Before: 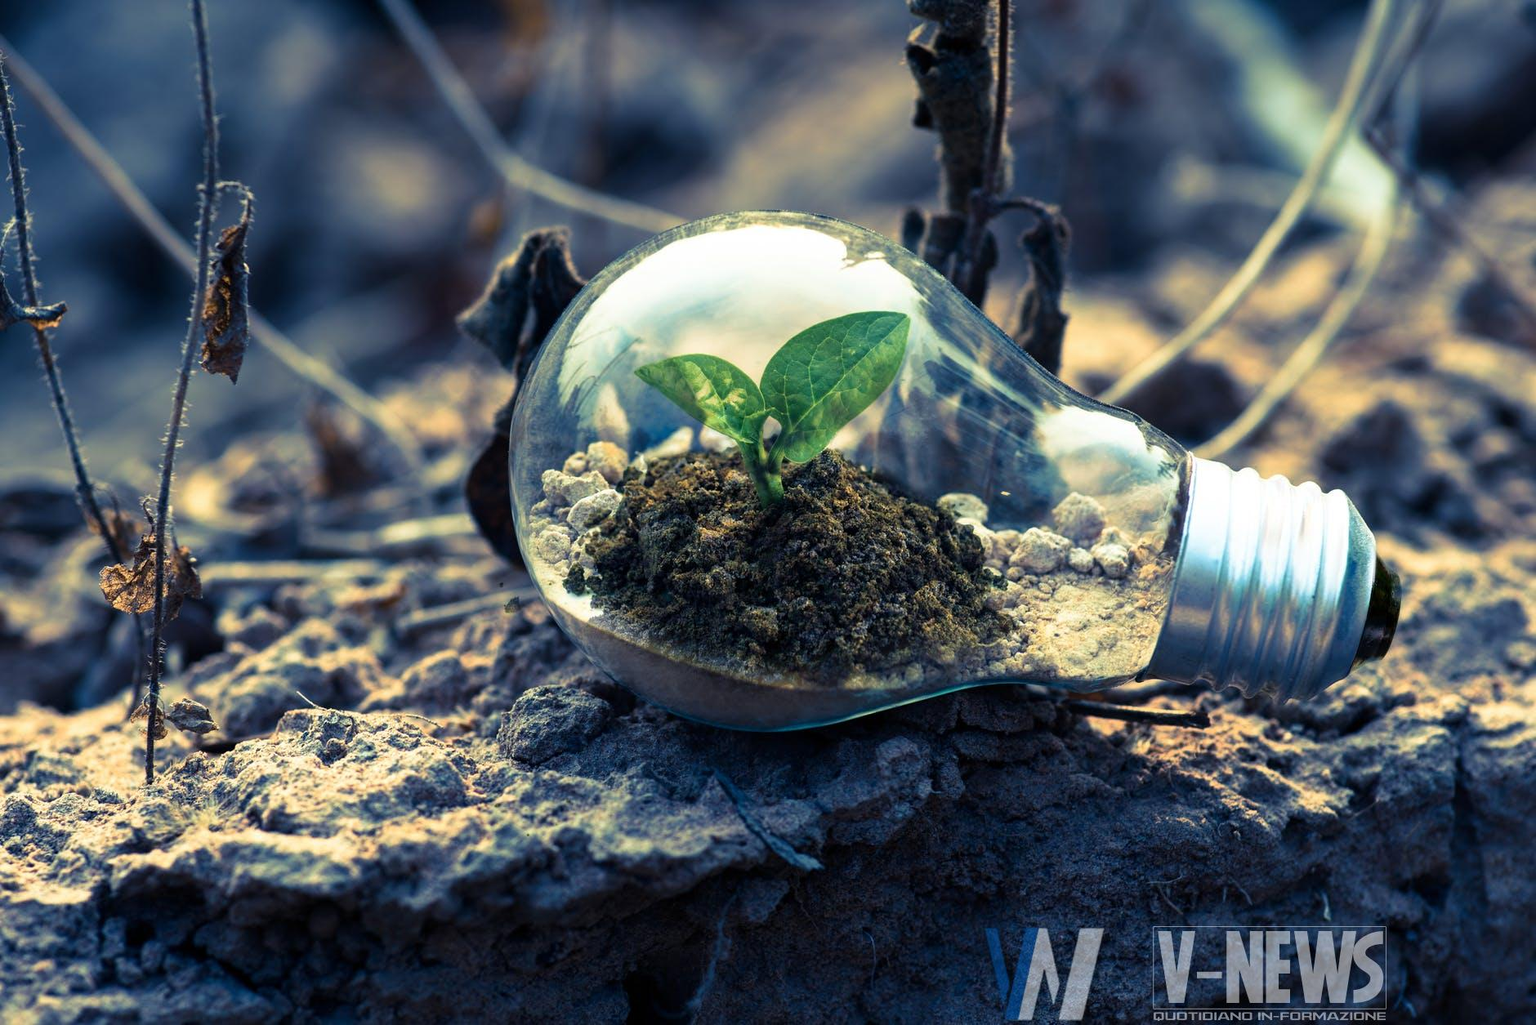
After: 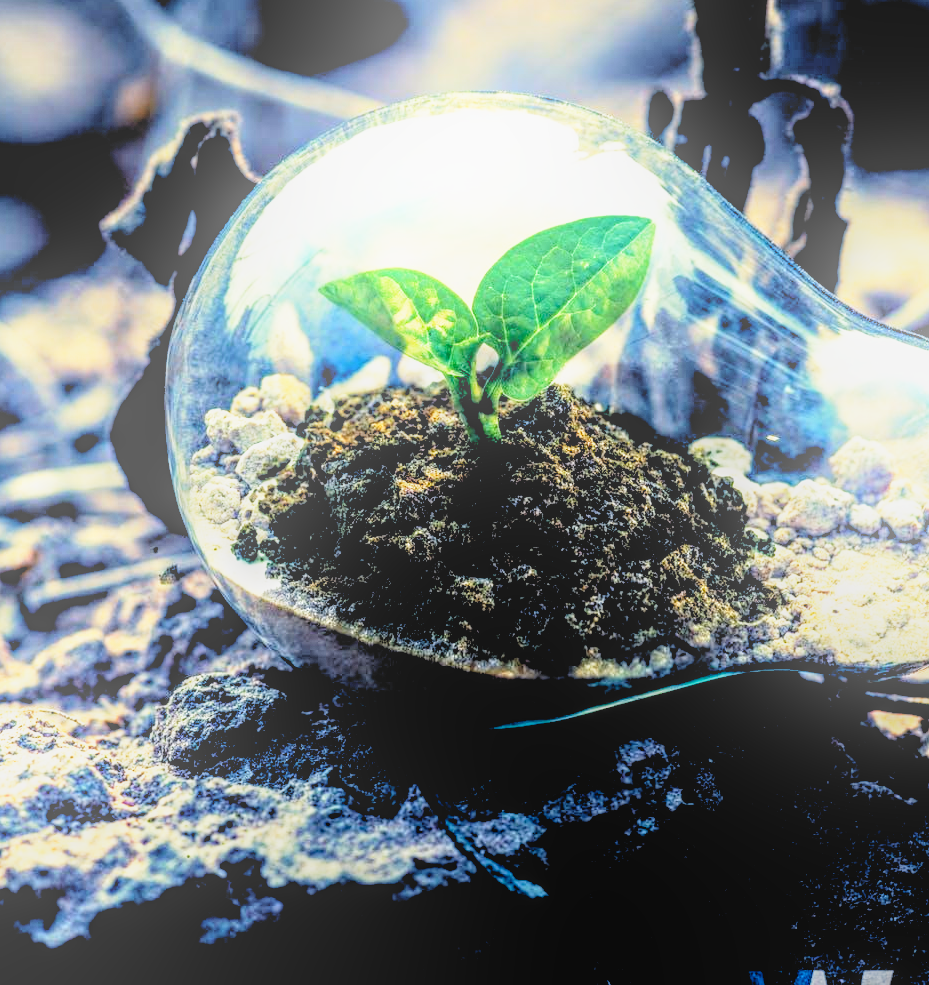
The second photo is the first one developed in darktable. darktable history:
color balance: output saturation 110%
crop and rotate: angle 0.02°, left 24.353%, top 13.219%, right 26.156%, bottom 8.224%
bloom: on, module defaults
rgb levels: levels [[0.029, 0.461, 0.922], [0, 0.5, 1], [0, 0.5, 1]]
local contrast: highlights 0%, shadows 0%, detail 133%
base curve: curves: ch0 [(0, 0) (0.012, 0.01) (0.073, 0.168) (0.31, 0.711) (0.645, 0.957) (1, 1)], preserve colors none
